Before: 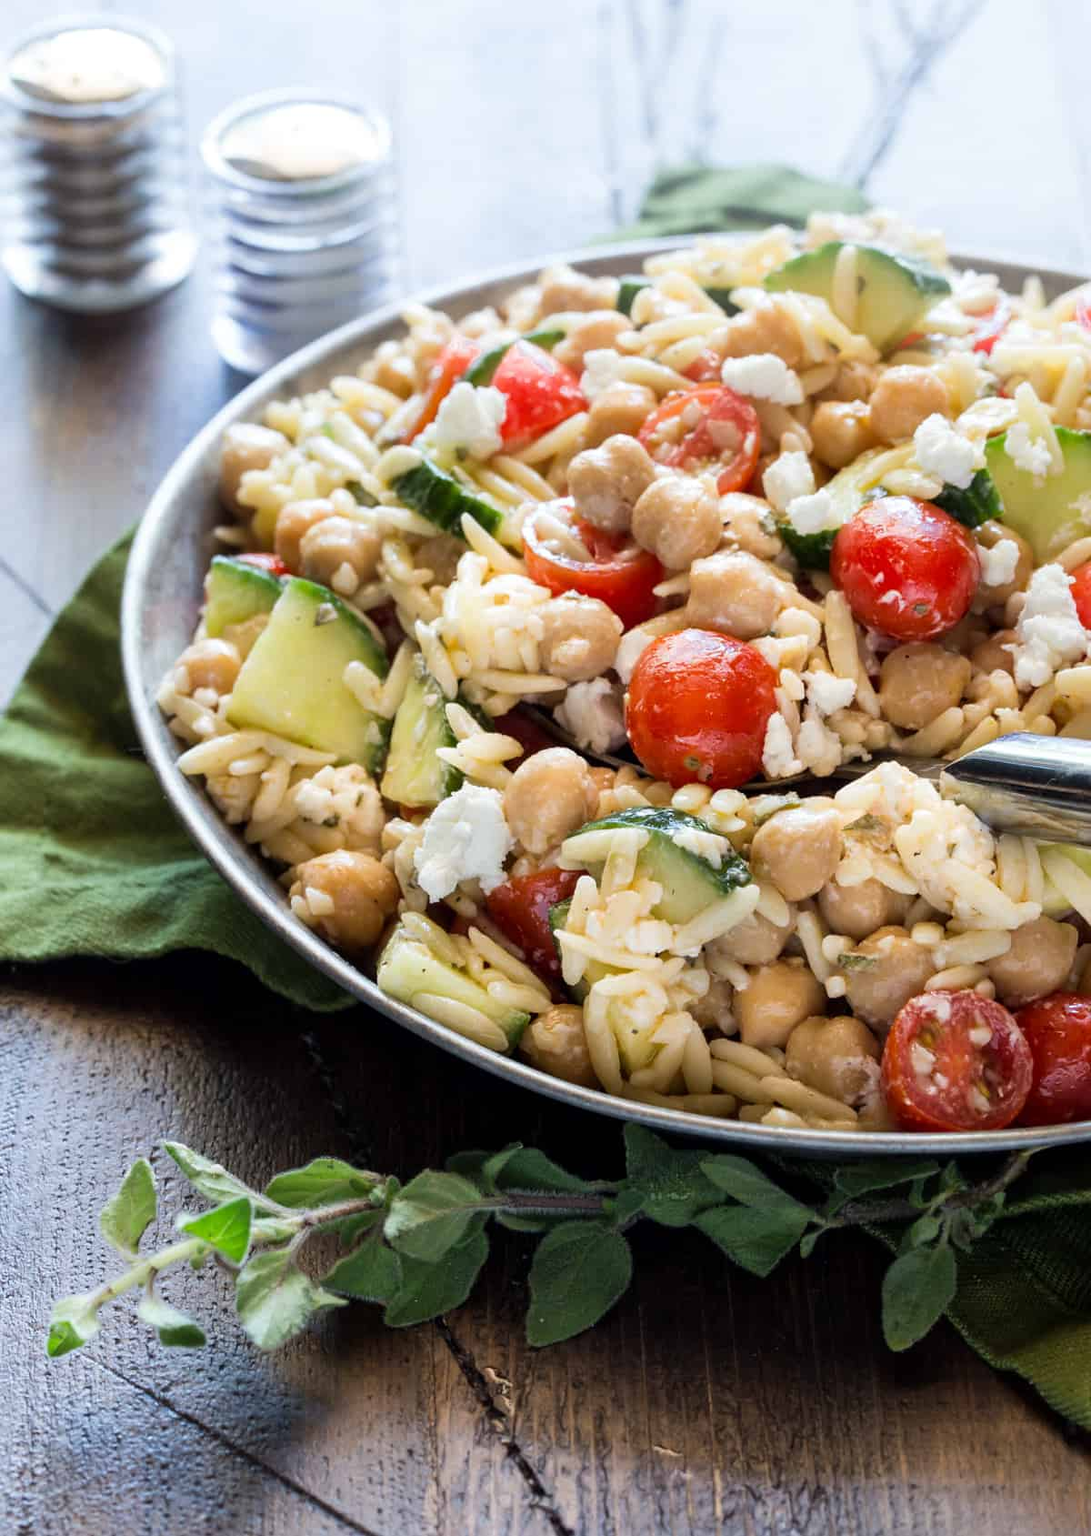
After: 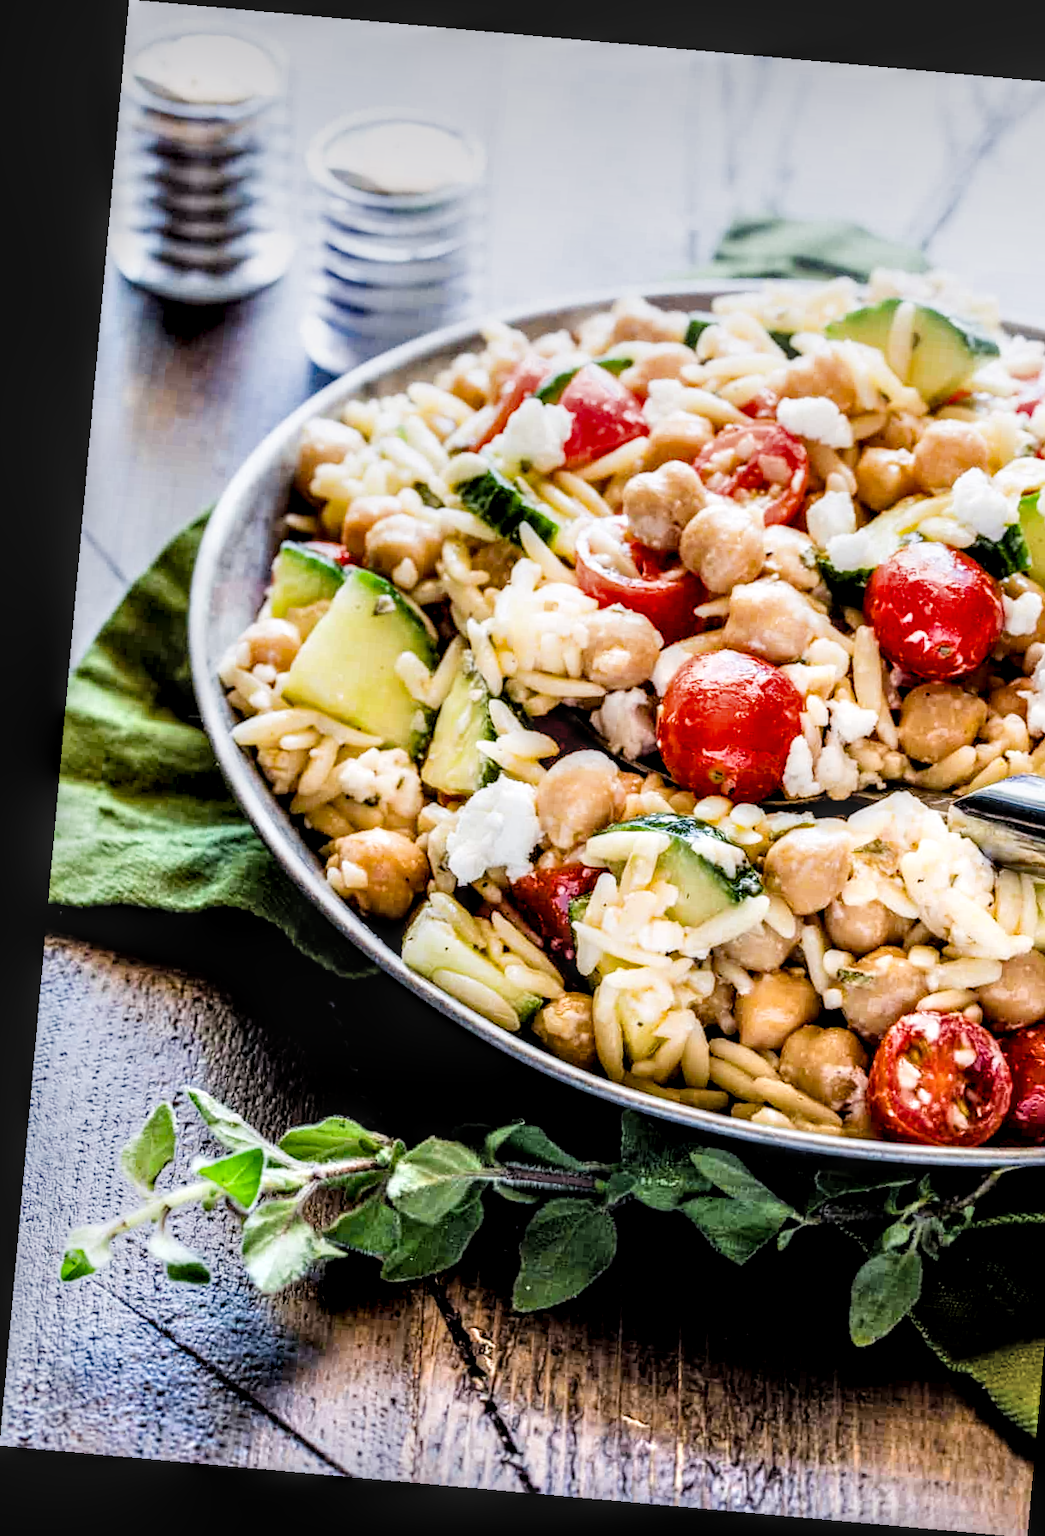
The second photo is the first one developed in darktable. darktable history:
local contrast: highlights 0%, shadows 0%, detail 182%
white balance: red 1.009, blue 1.027
crop: right 9.509%, bottom 0.031%
exposure: black level correction 0, exposure 0.68 EV, compensate exposure bias true, compensate highlight preservation false
filmic rgb: black relative exposure -5 EV, hardness 2.88, contrast 1.4, highlights saturation mix -30%
color balance rgb: perceptual saturation grading › global saturation 35%, perceptual saturation grading › highlights -30%, perceptual saturation grading › shadows 35%, perceptual brilliance grading › global brilliance 3%, perceptual brilliance grading › highlights -3%, perceptual brilliance grading › shadows 3%
rotate and perspective: rotation 5.12°, automatic cropping off
